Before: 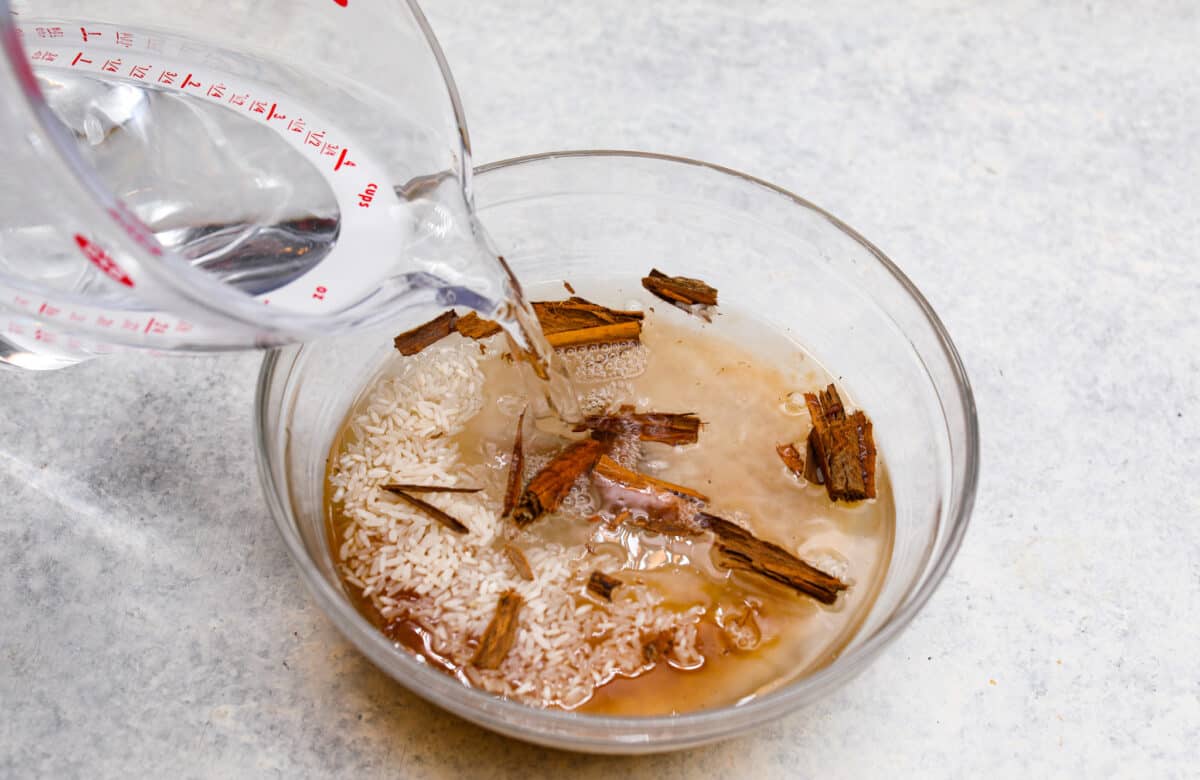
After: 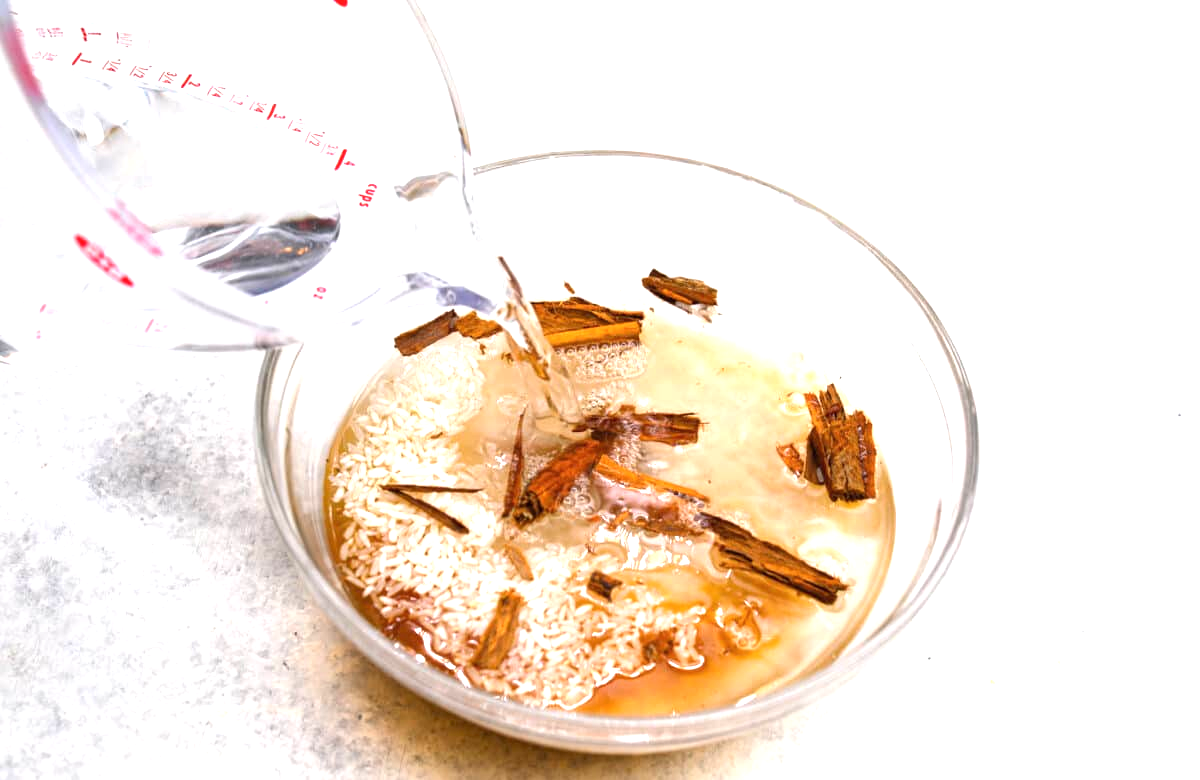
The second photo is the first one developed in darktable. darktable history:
color calibration: illuminant same as pipeline (D50), adaptation XYZ, x 0.346, y 0.359, temperature 5005.01 K
exposure: black level correction 0, exposure 1.098 EV, compensate exposure bias true, compensate highlight preservation false
